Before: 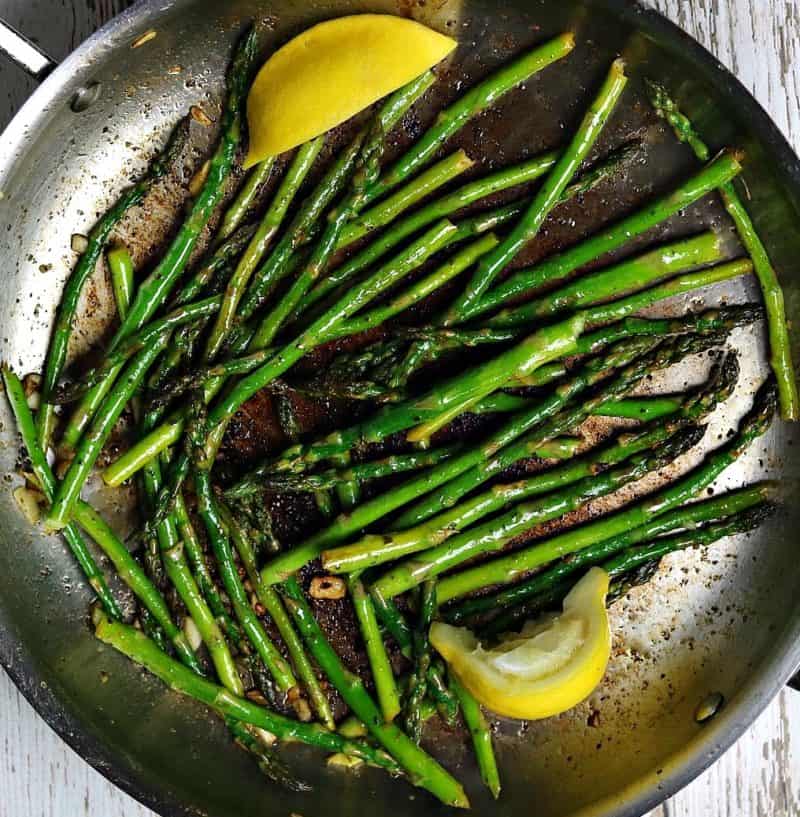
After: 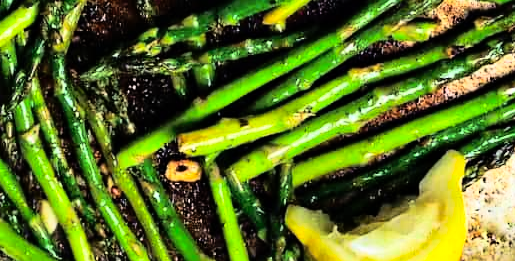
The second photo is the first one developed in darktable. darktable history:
shadows and highlights: on, module defaults
crop: left 18.091%, top 51.13%, right 17.525%, bottom 16.85%
white balance: emerald 1
rgb curve: curves: ch0 [(0, 0) (0.21, 0.15) (0.24, 0.21) (0.5, 0.75) (0.75, 0.96) (0.89, 0.99) (1, 1)]; ch1 [(0, 0.02) (0.21, 0.13) (0.25, 0.2) (0.5, 0.67) (0.75, 0.9) (0.89, 0.97) (1, 1)]; ch2 [(0, 0.02) (0.21, 0.13) (0.25, 0.2) (0.5, 0.67) (0.75, 0.9) (0.89, 0.97) (1, 1)], compensate middle gray true
